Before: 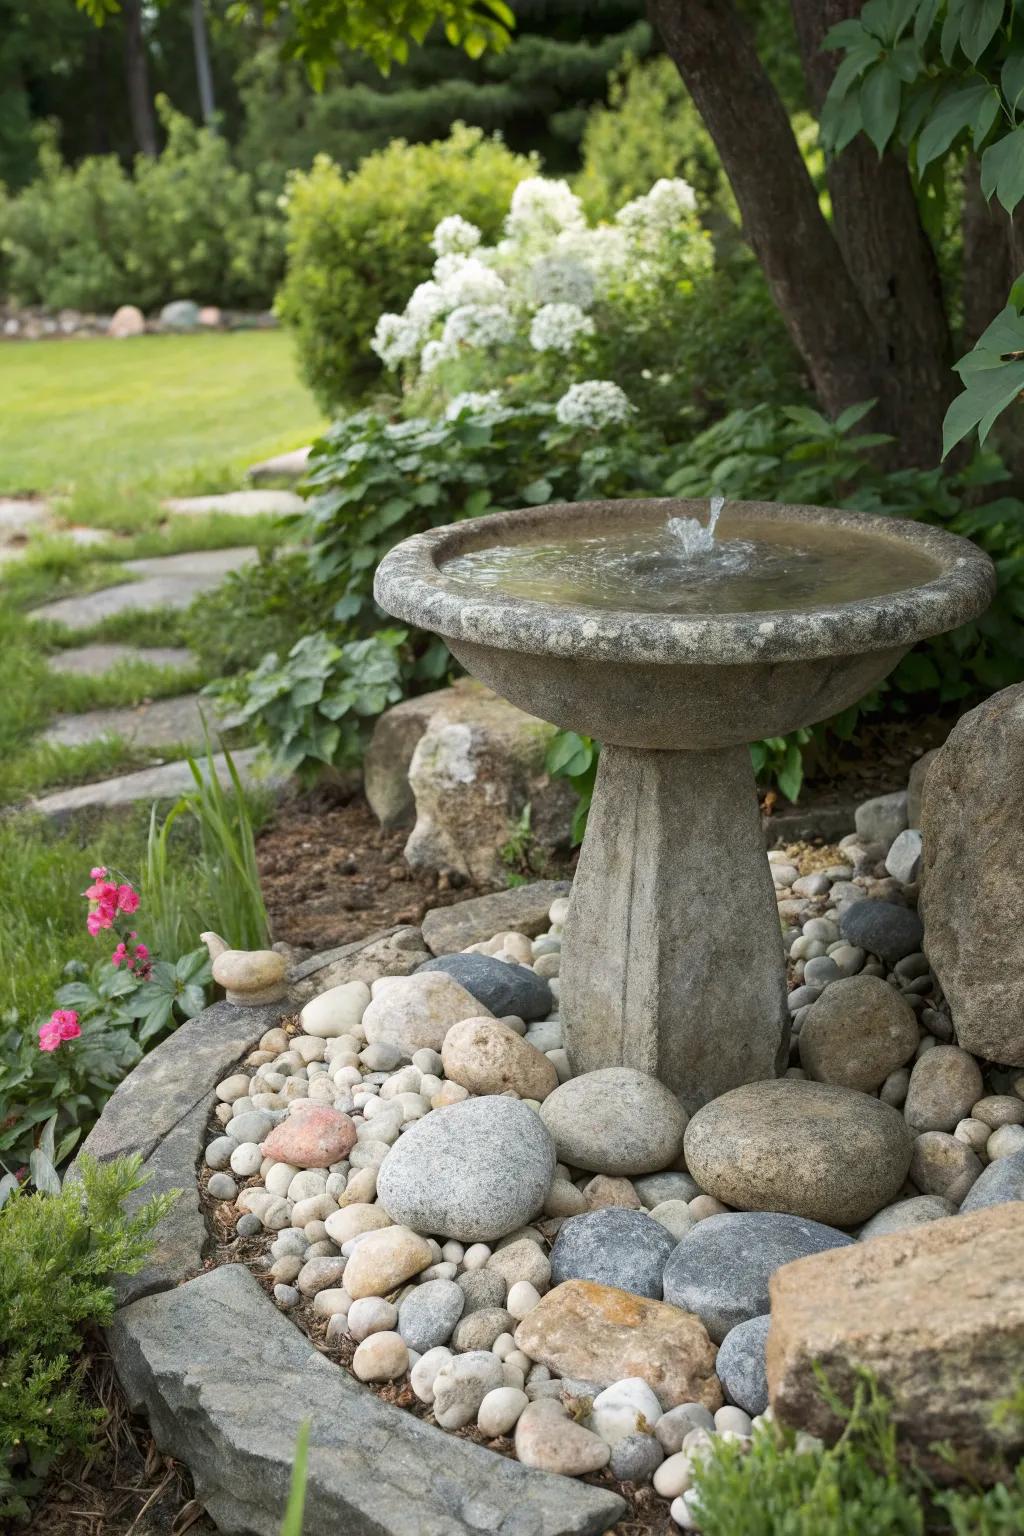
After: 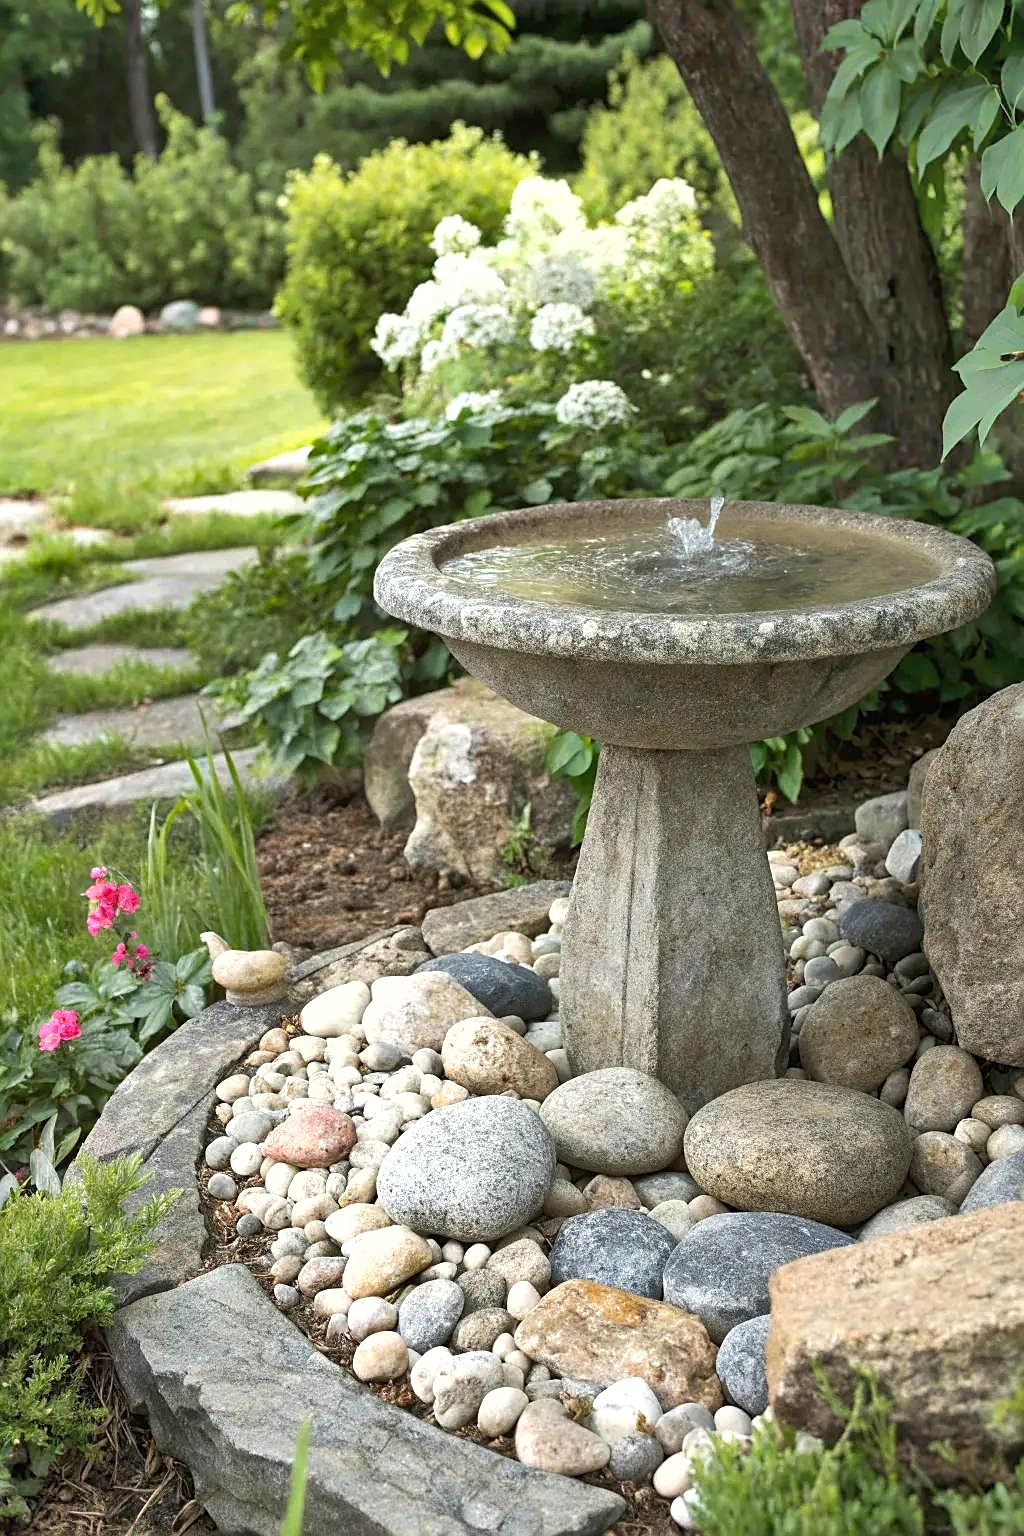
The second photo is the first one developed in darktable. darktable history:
shadows and highlights: shadows 75.42, highlights -60.64, soften with gaussian
exposure: exposure 0.522 EV, compensate highlight preservation false
sharpen: on, module defaults
